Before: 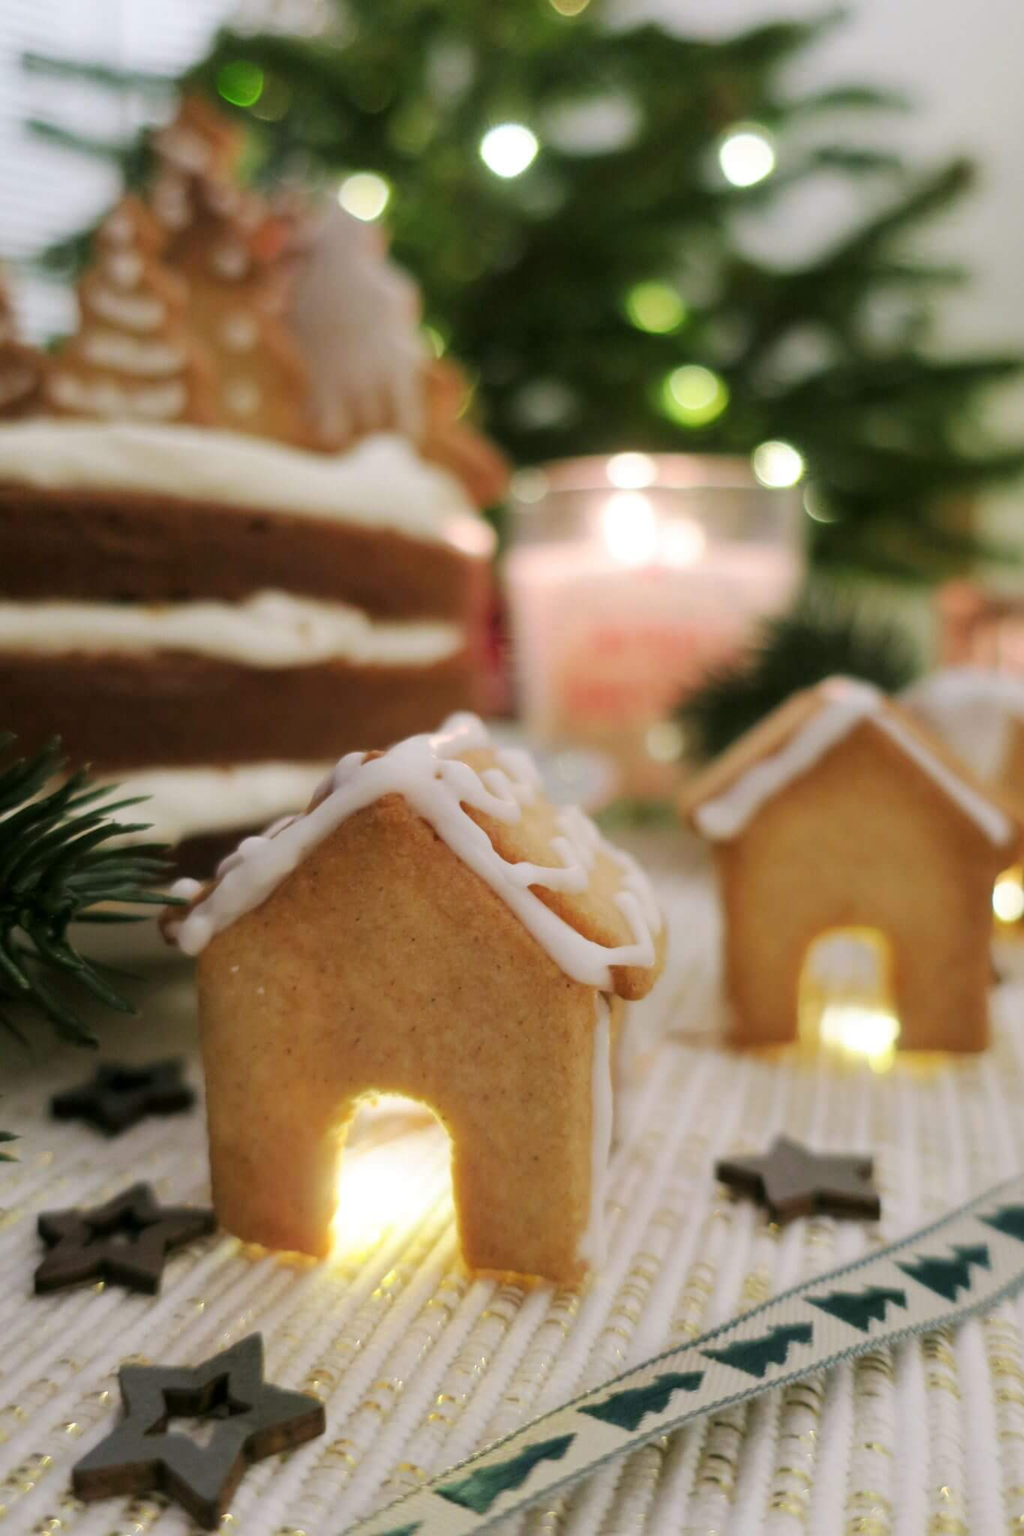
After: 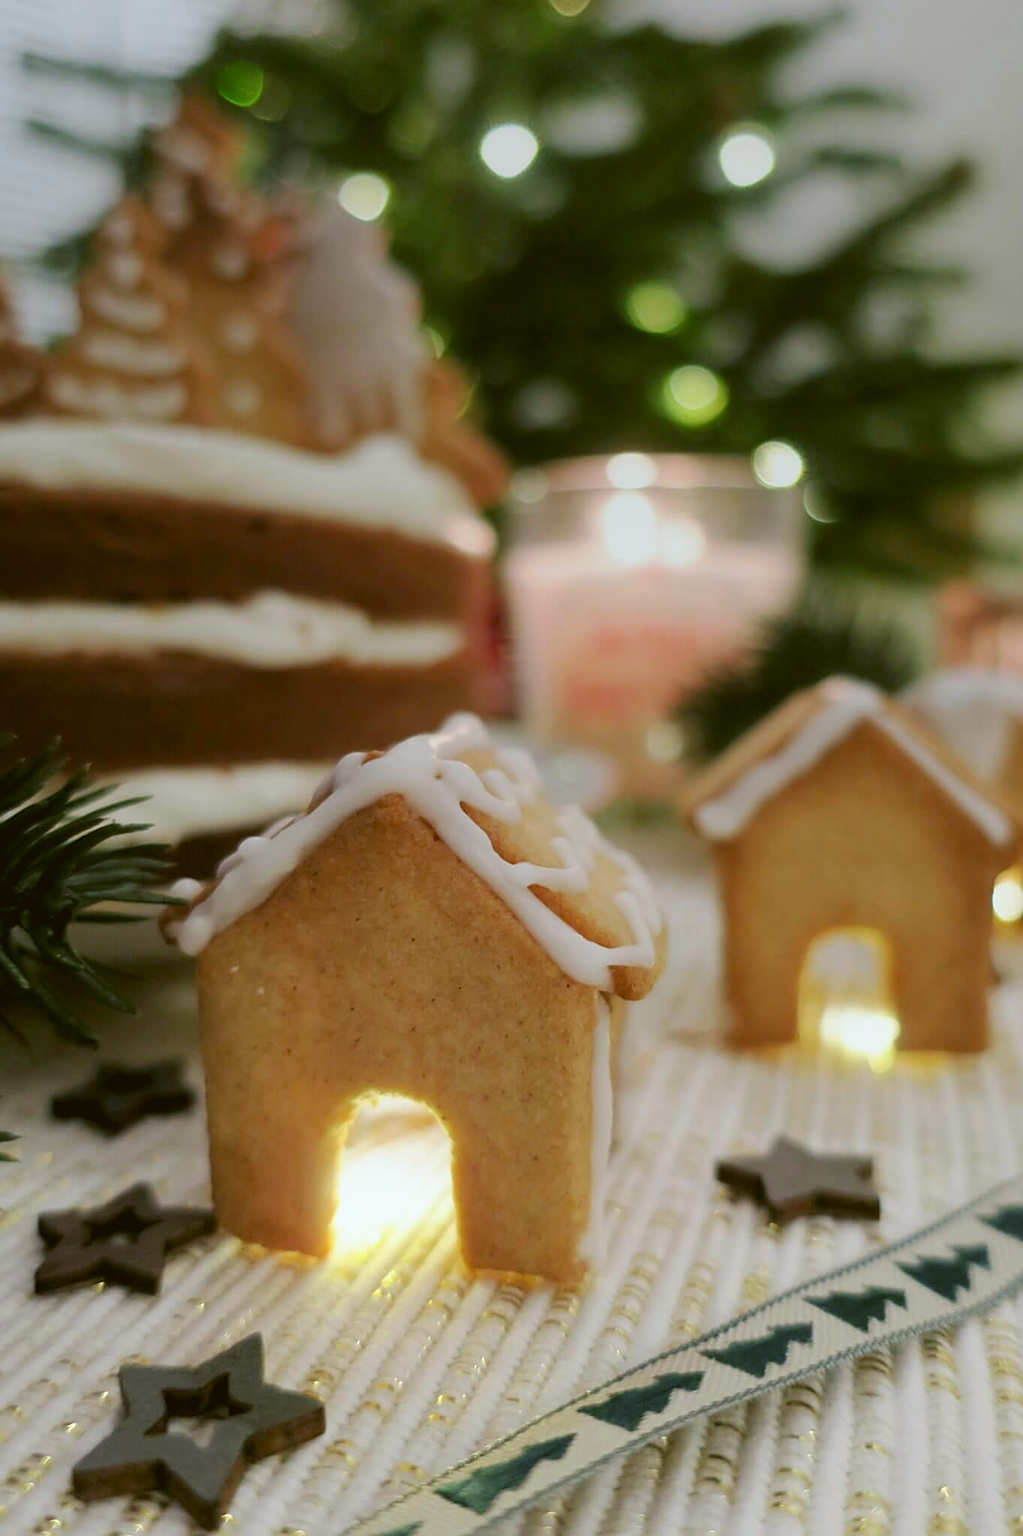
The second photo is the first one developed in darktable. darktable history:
sharpen: on, module defaults
graduated density: on, module defaults
color balance: lift [1.004, 1.002, 1.002, 0.998], gamma [1, 1.007, 1.002, 0.993], gain [1, 0.977, 1.013, 1.023], contrast -3.64%
exposure: black level correction 0.004, exposure 0.014 EV, compensate highlight preservation false
